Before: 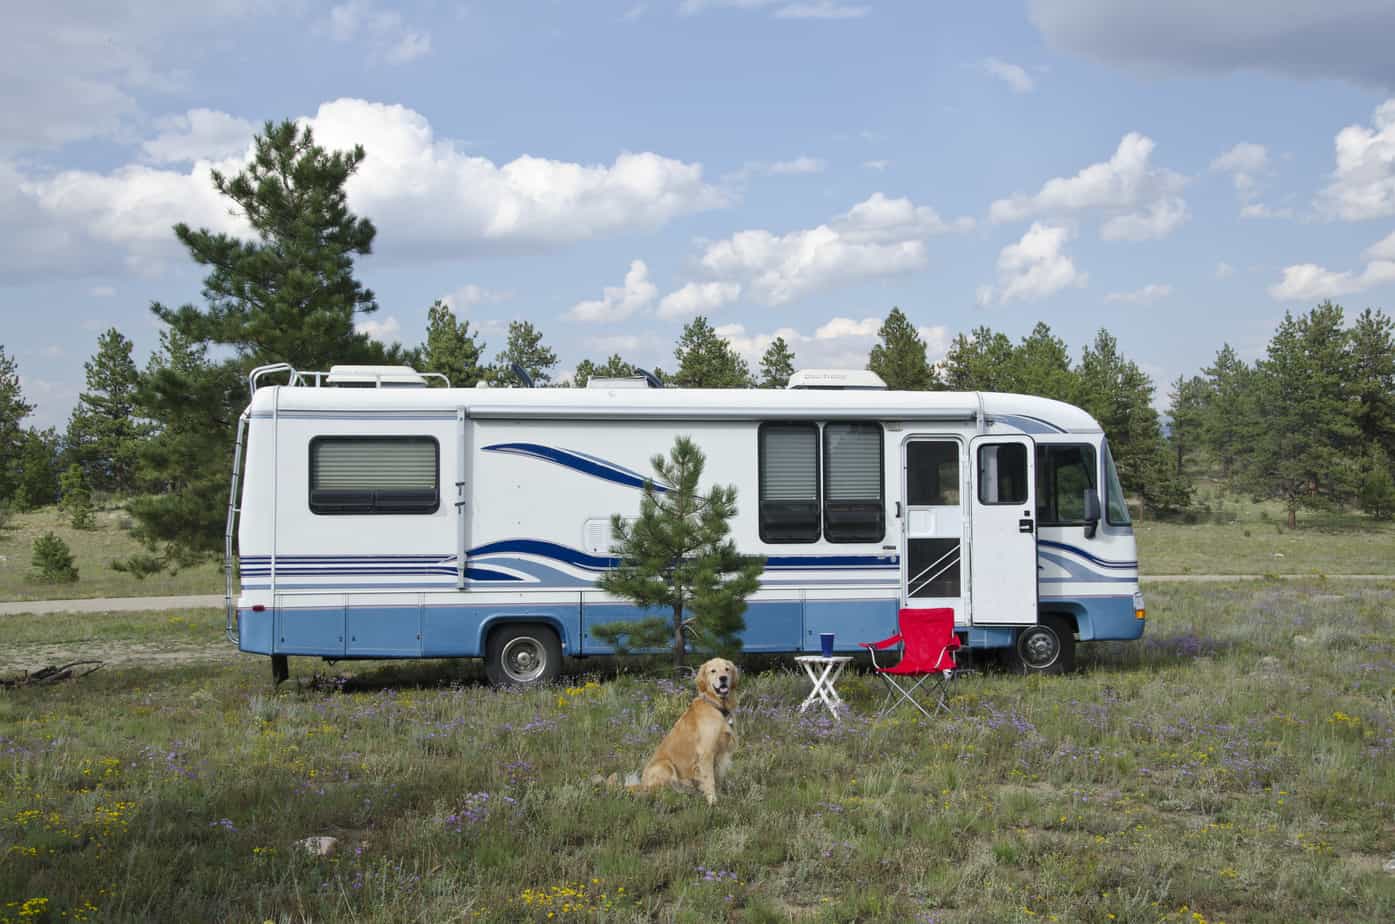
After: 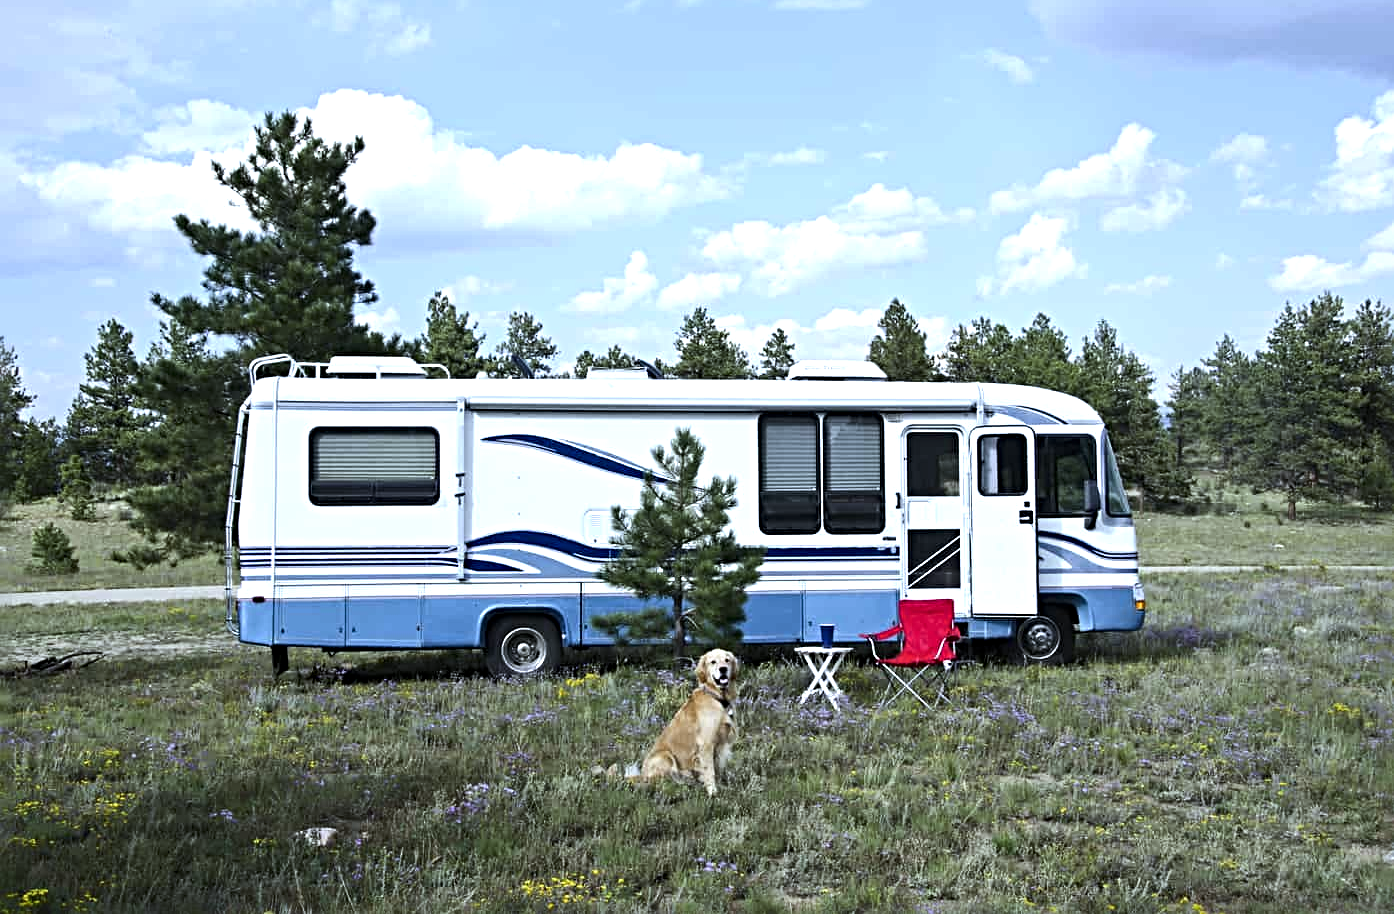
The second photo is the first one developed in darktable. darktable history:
crop: top 1.049%, right 0.001%
white balance: red 0.931, blue 1.11
sharpen: radius 4.883
tone equalizer: -8 EV -0.75 EV, -7 EV -0.7 EV, -6 EV -0.6 EV, -5 EV -0.4 EV, -3 EV 0.4 EV, -2 EV 0.6 EV, -1 EV 0.7 EV, +0 EV 0.75 EV, edges refinement/feathering 500, mask exposure compensation -1.57 EV, preserve details no
